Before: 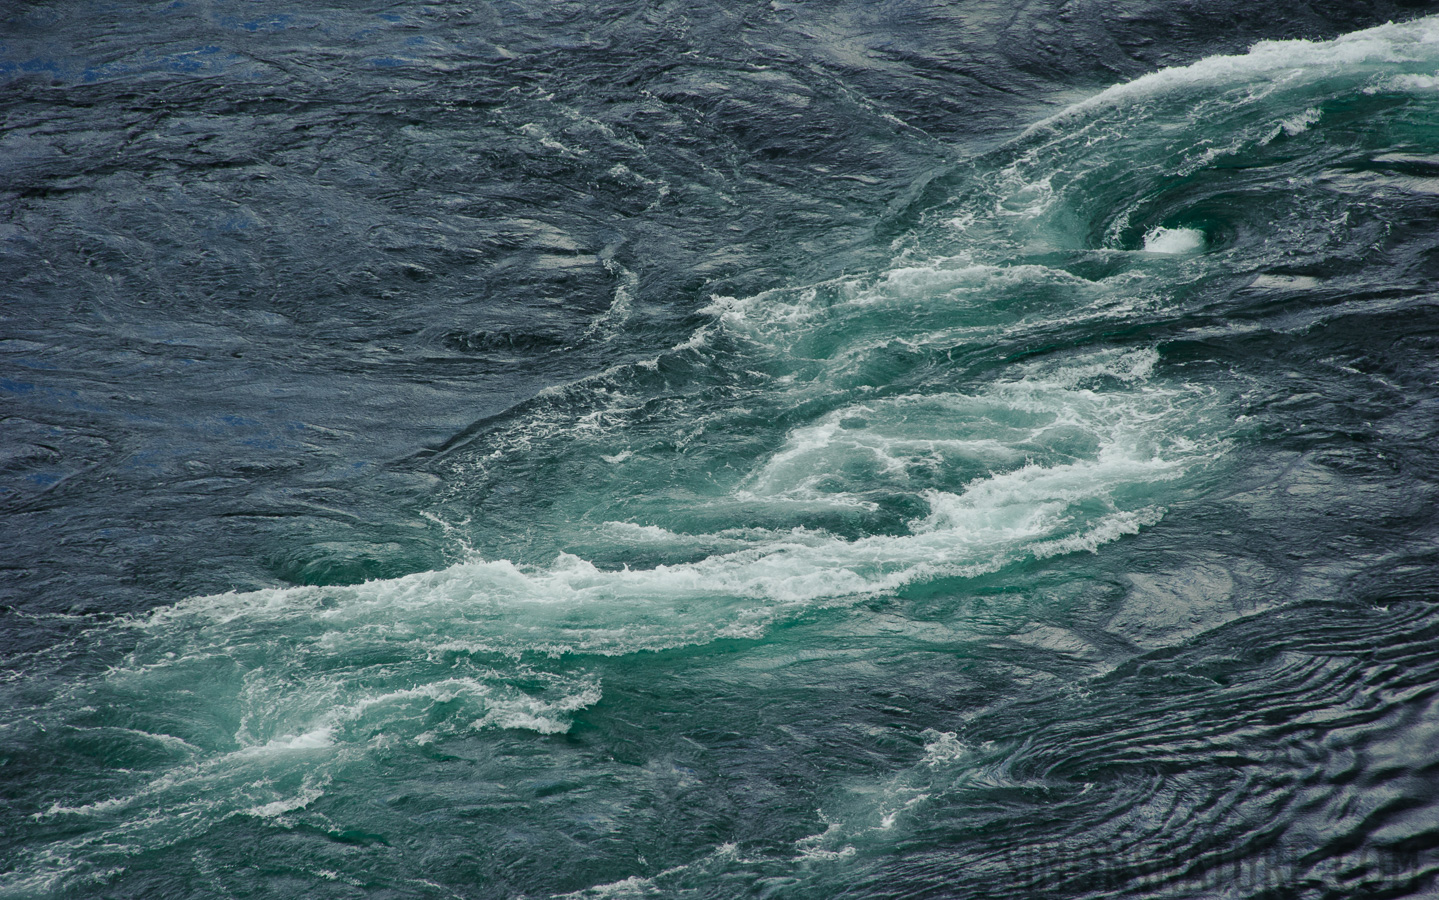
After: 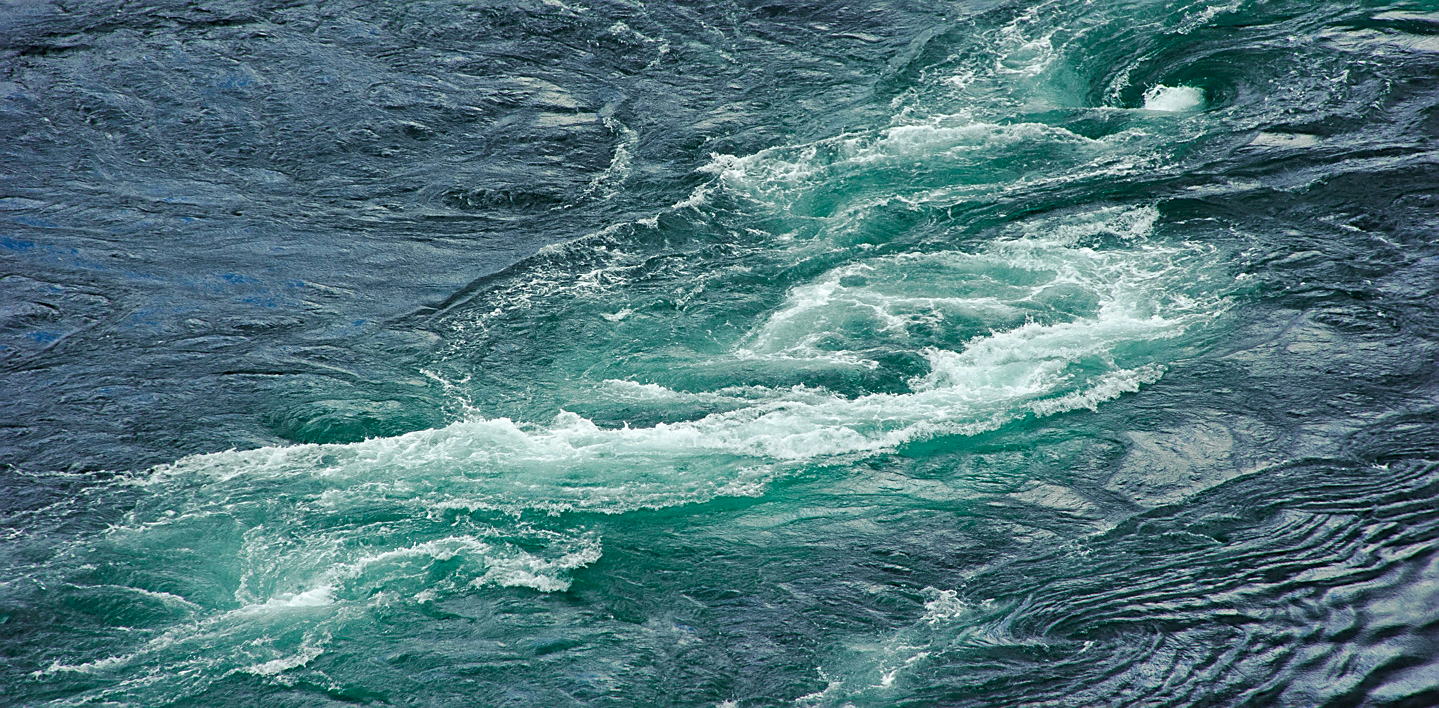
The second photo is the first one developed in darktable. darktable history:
color balance rgb: perceptual saturation grading › global saturation 25.904%, perceptual brilliance grading › global brilliance 9.851%, perceptual brilliance grading › shadows 14.381%, global vibrance 14.367%
crop and rotate: top 15.838%, bottom 5.407%
sharpen: on, module defaults
shadows and highlights: low approximation 0.01, soften with gaussian
